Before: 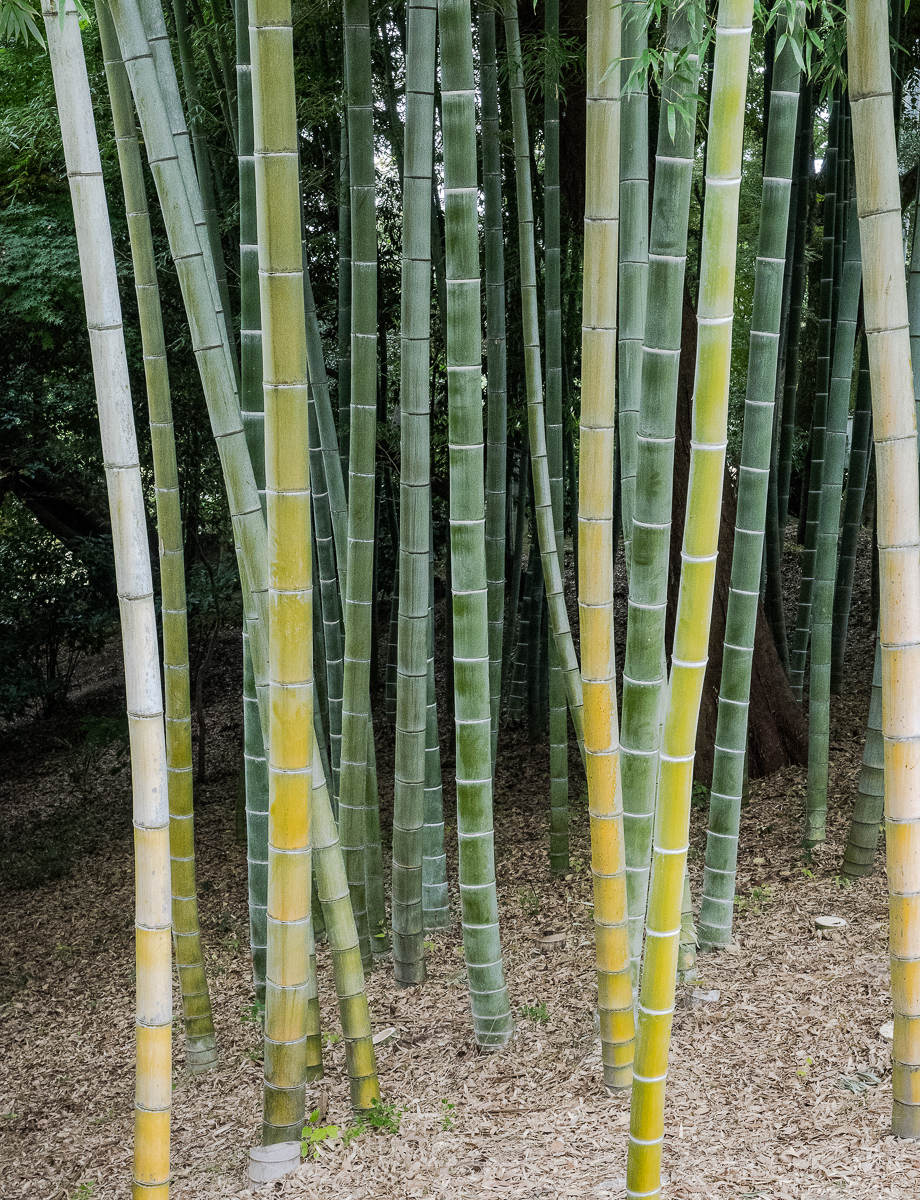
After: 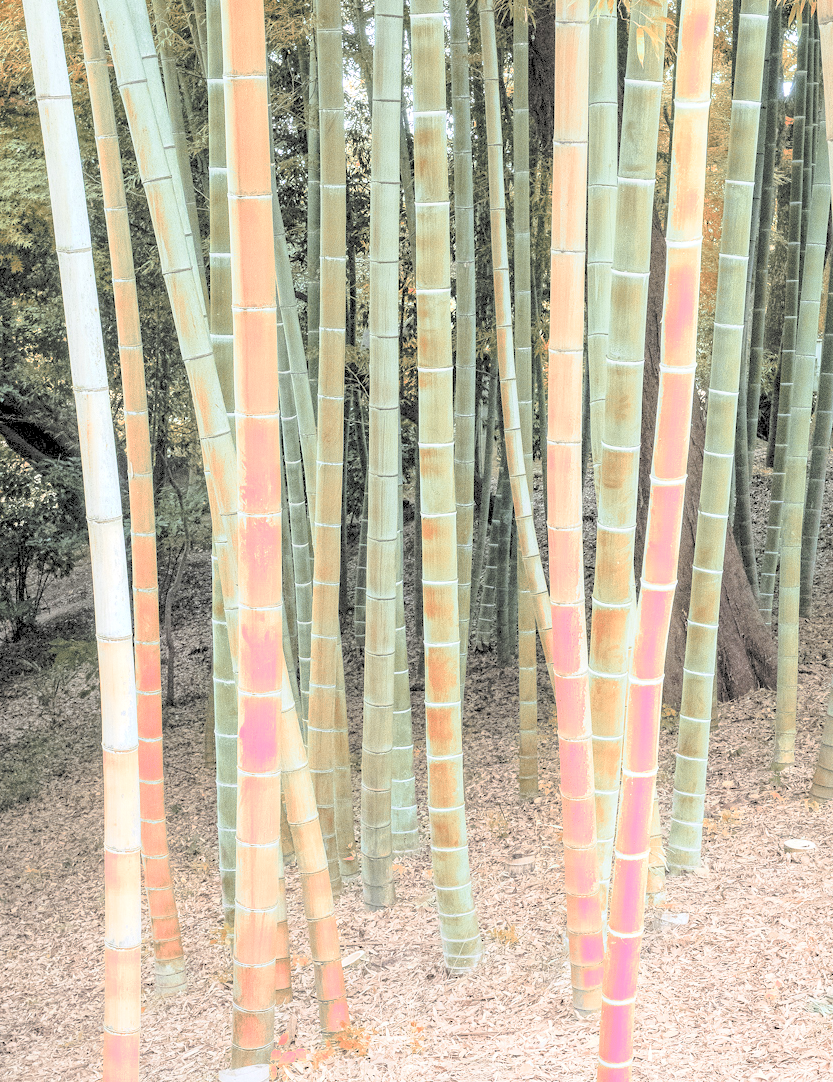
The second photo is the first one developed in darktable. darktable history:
crop: left 3.434%, top 6.441%, right 5.991%, bottom 3.323%
exposure: black level correction 0.001, exposure 0.499 EV, compensate exposure bias true, compensate highlight preservation false
contrast brightness saturation: brightness 0.996
color zones: curves: ch2 [(0, 0.488) (0.143, 0.417) (0.286, 0.212) (0.429, 0.179) (0.571, 0.154) (0.714, 0.415) (0.857, 0.495) (1, 0.488)]
